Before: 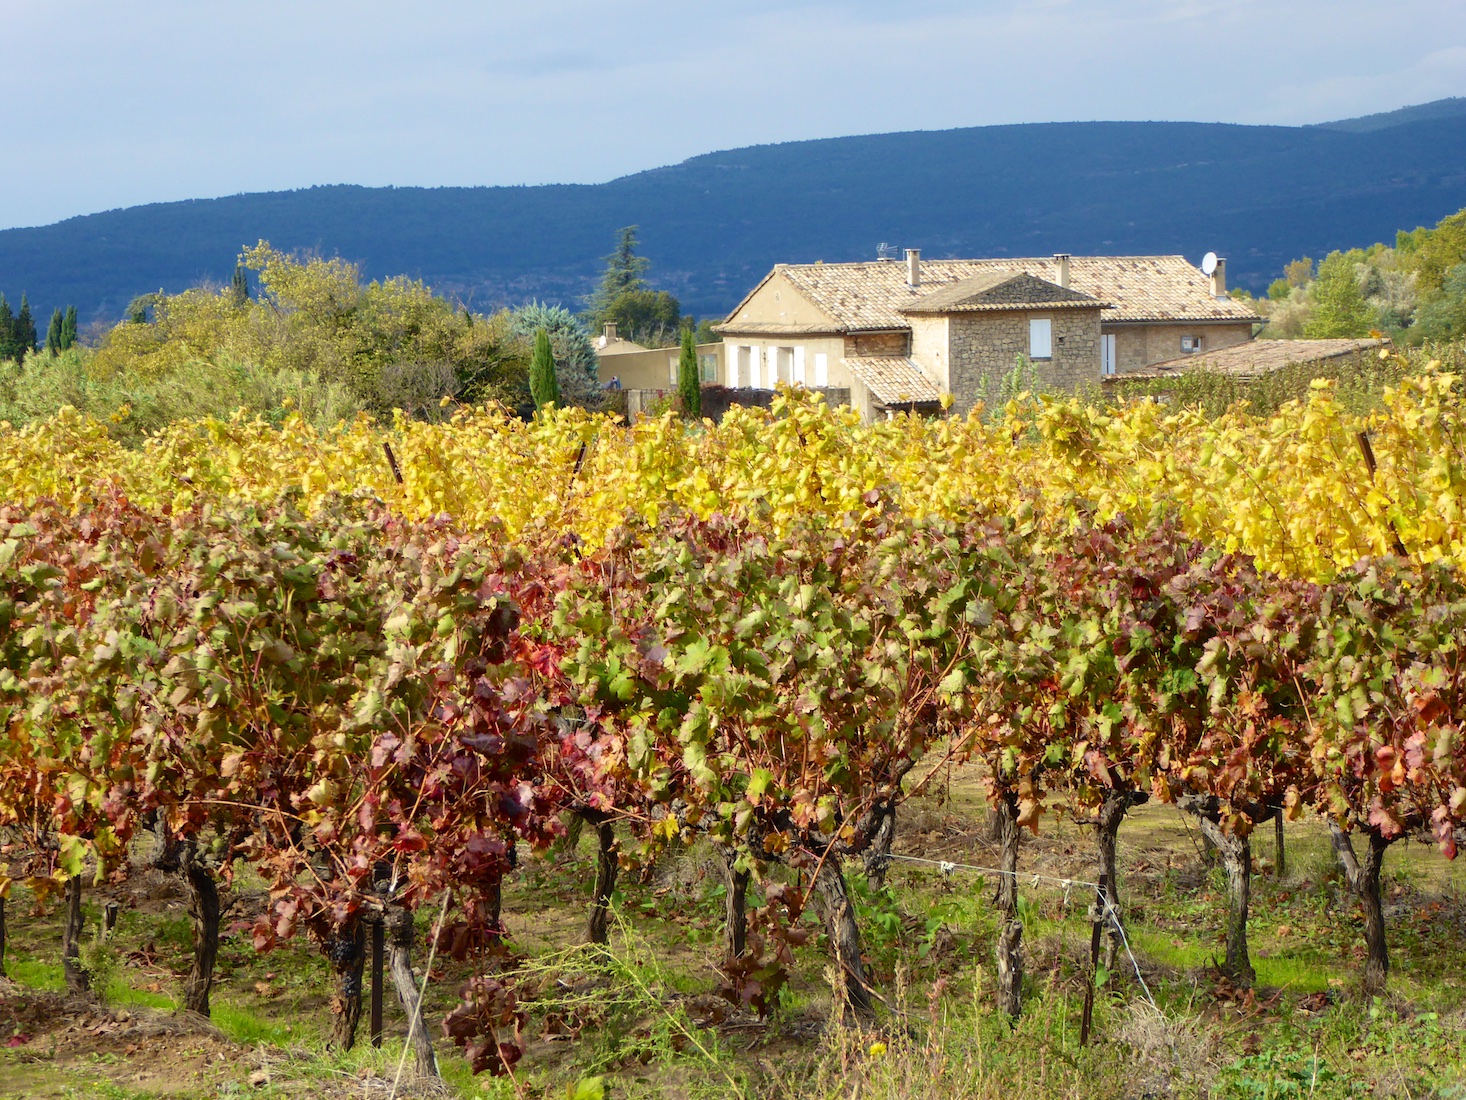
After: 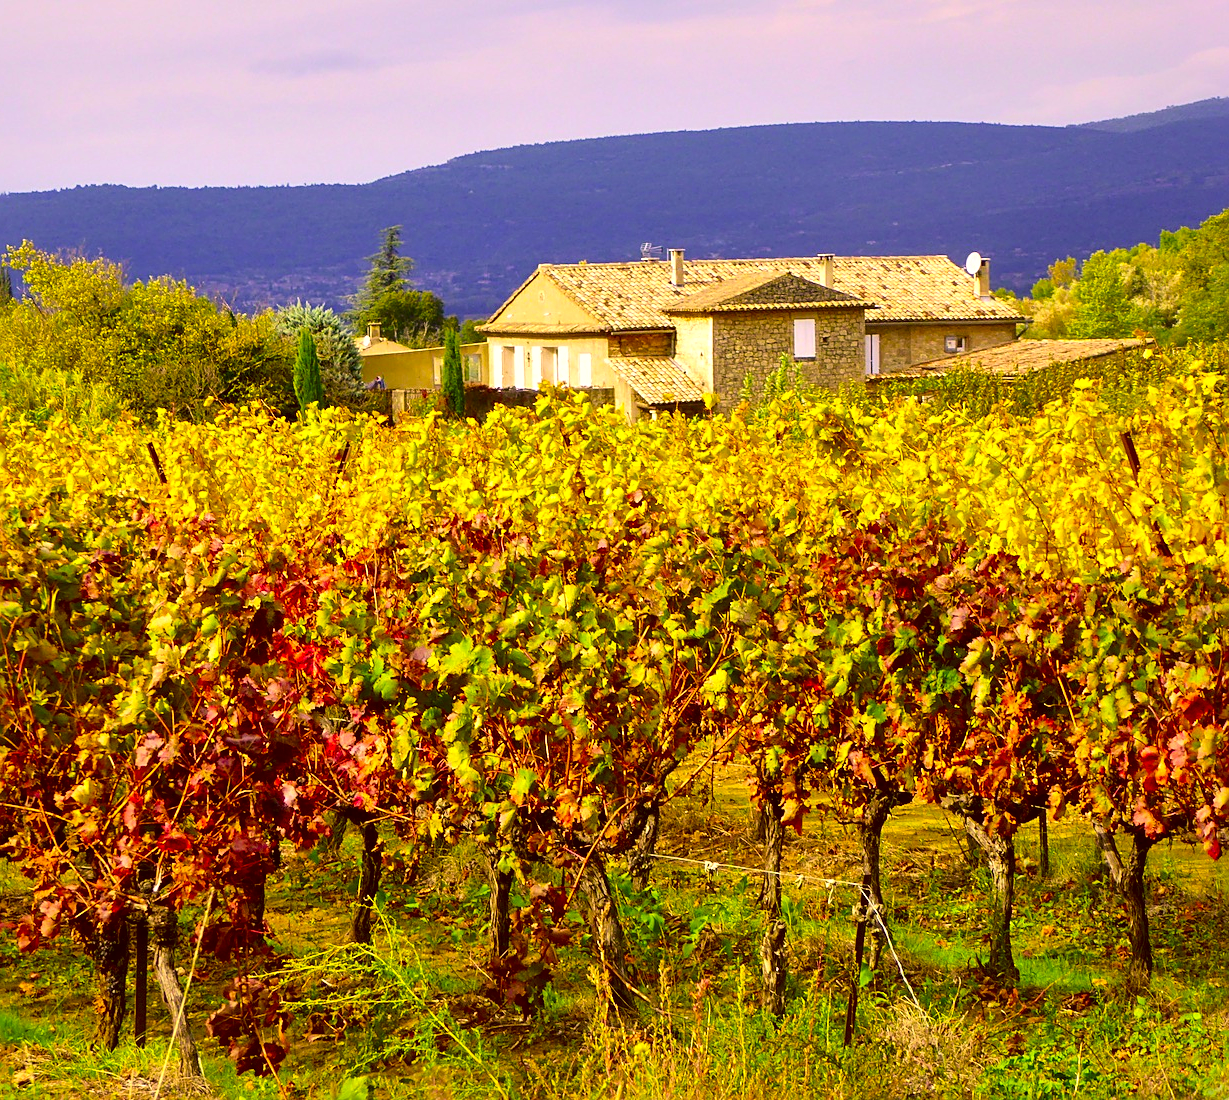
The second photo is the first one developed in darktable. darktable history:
sharpen: on, module defaults
color correction: highlights a* 10.44, highlights b* 30.04, shadows a* 2.73, shadows b* 17.51, saturation 1.72
crop: left 16.145%
local contrast: mode bilateral grid, contrast 25, coarseness 60, detail 151%, midtone range 0.2
white balance: red 0.948, green 1.02, blue 1.176
